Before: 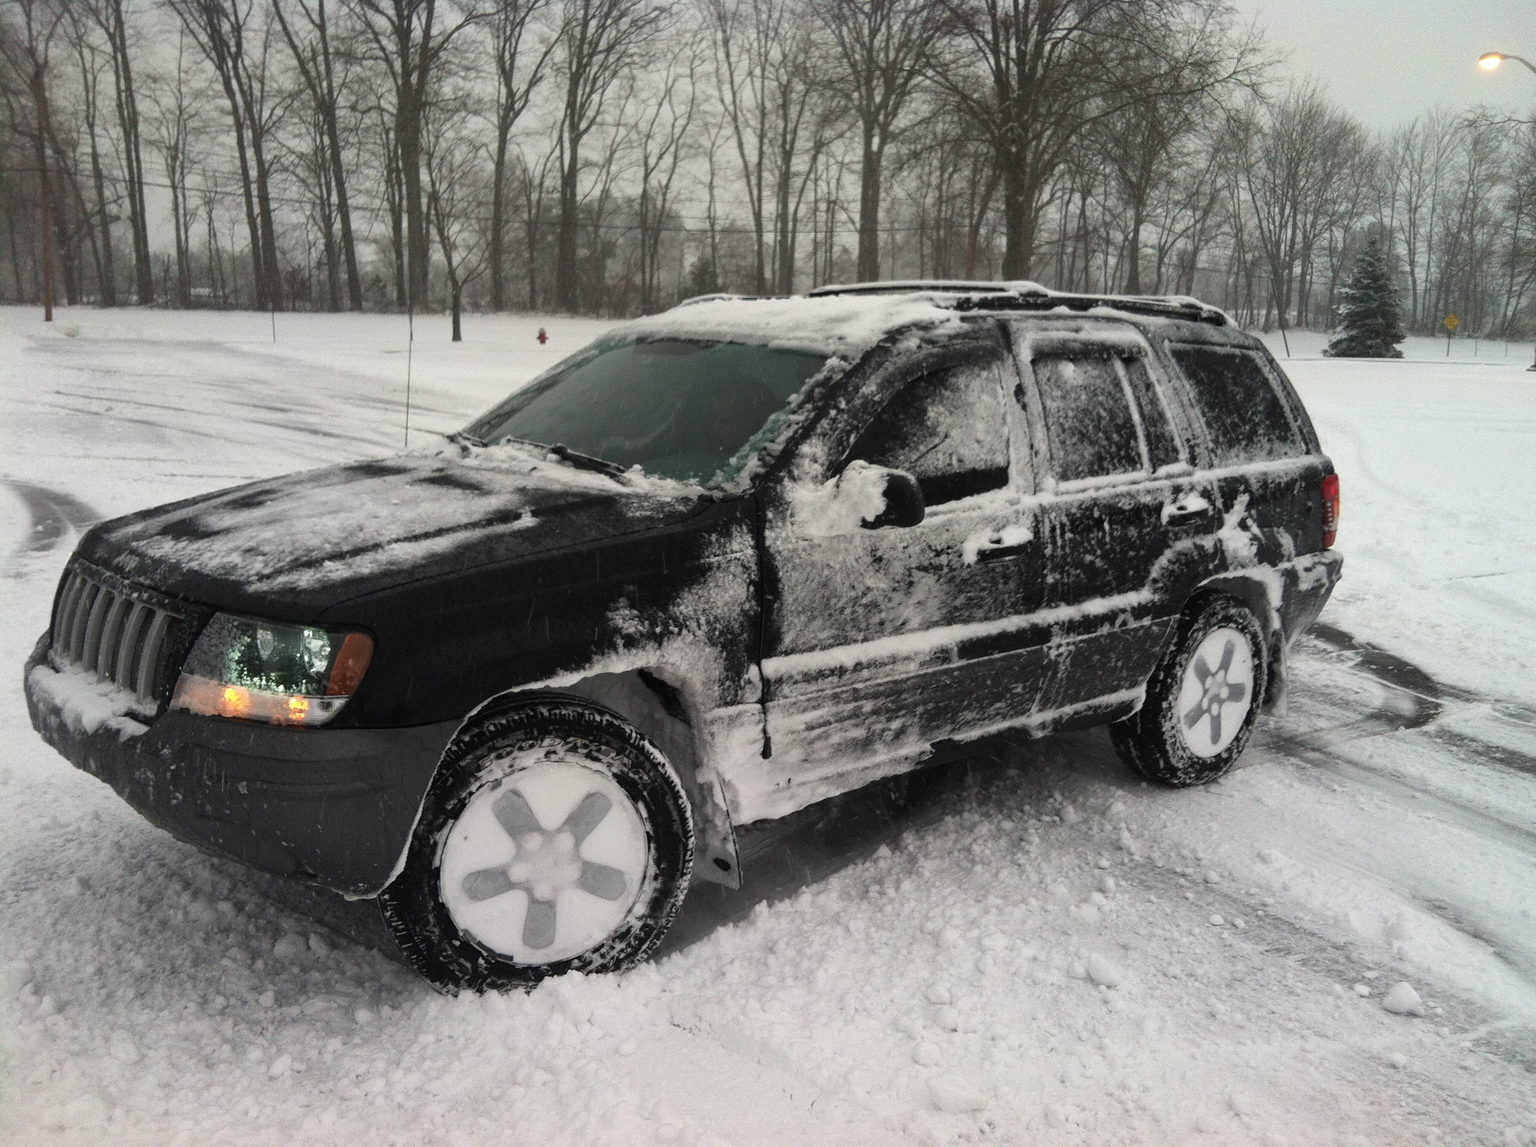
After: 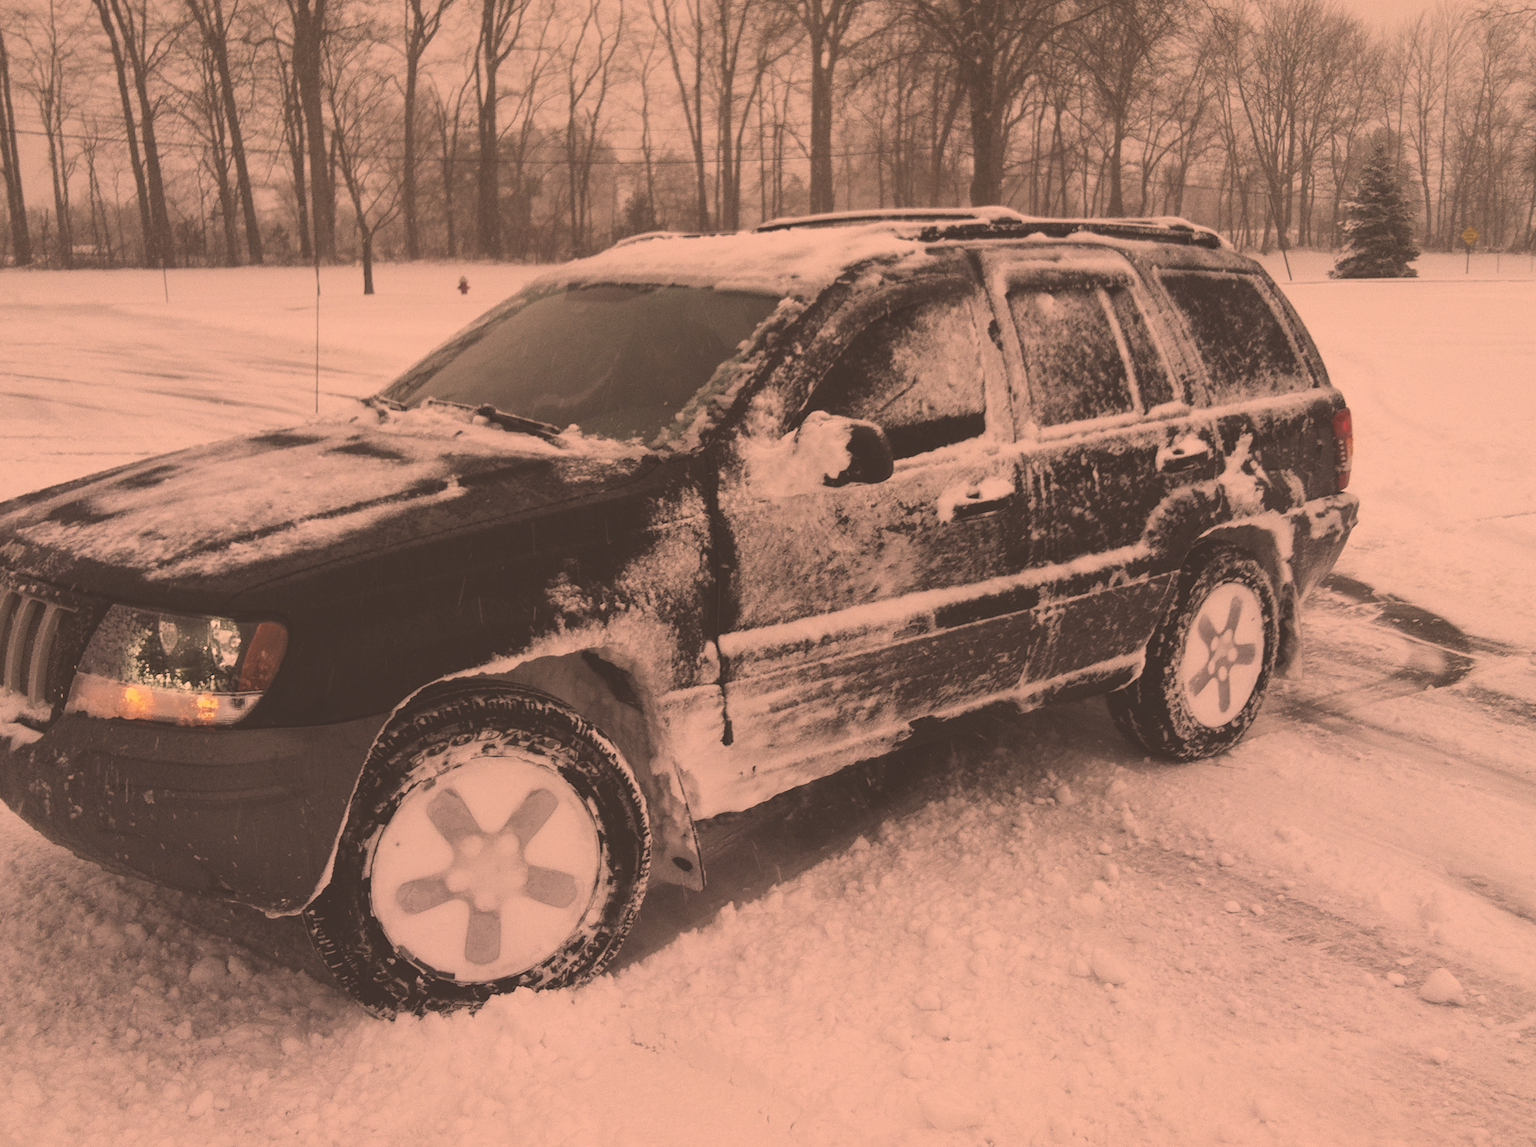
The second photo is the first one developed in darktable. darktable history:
crop and rotate: angle 1.96°, left 5.673%, top 5.673%
filmic rgb: black relative exposure -7.65 EV, white relative exposure 4.56 EV, hardness 3.61
color correction: highlights a* 40, highlights b* 40, saturation 0.69
exposure: black level correction -0.041, exposure 0.064 EV, compensate highlight preservation false
